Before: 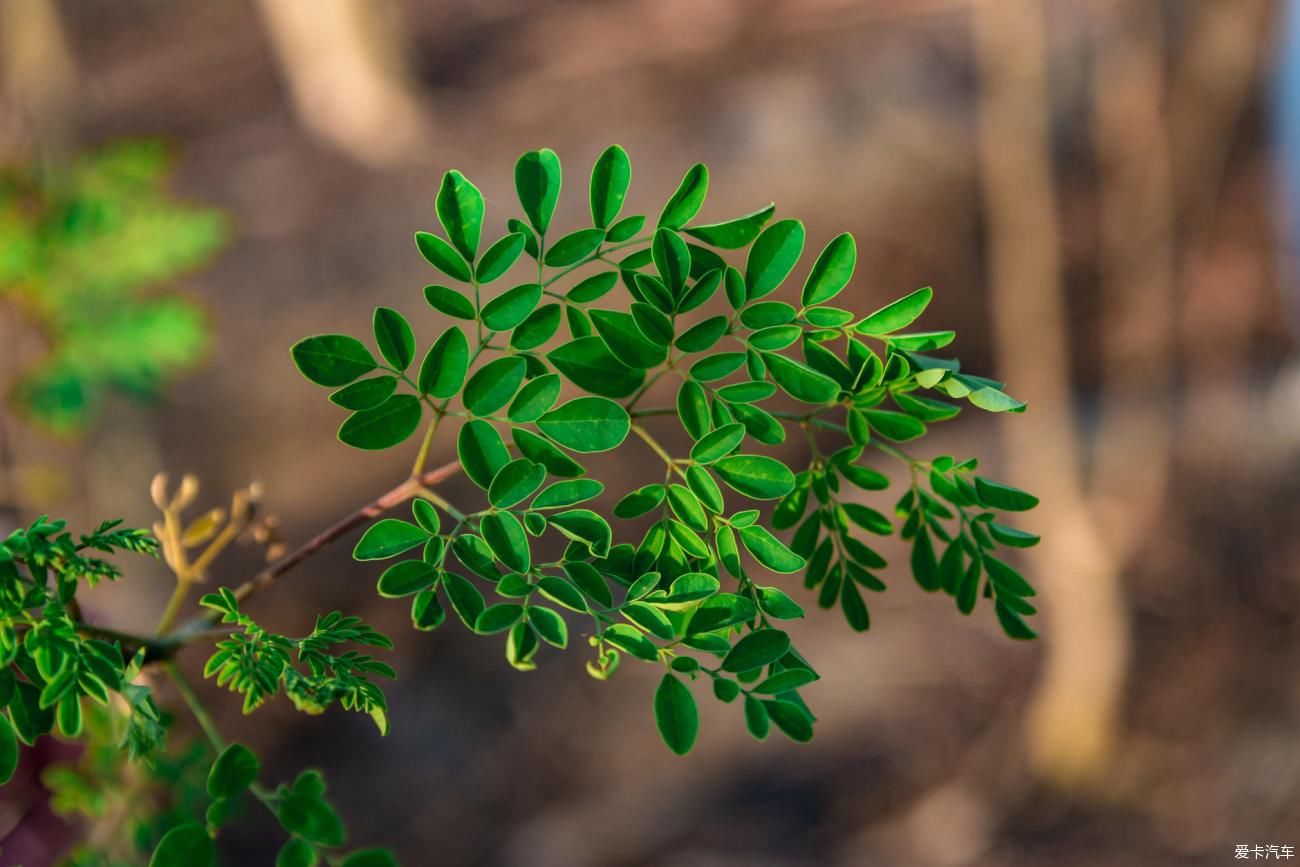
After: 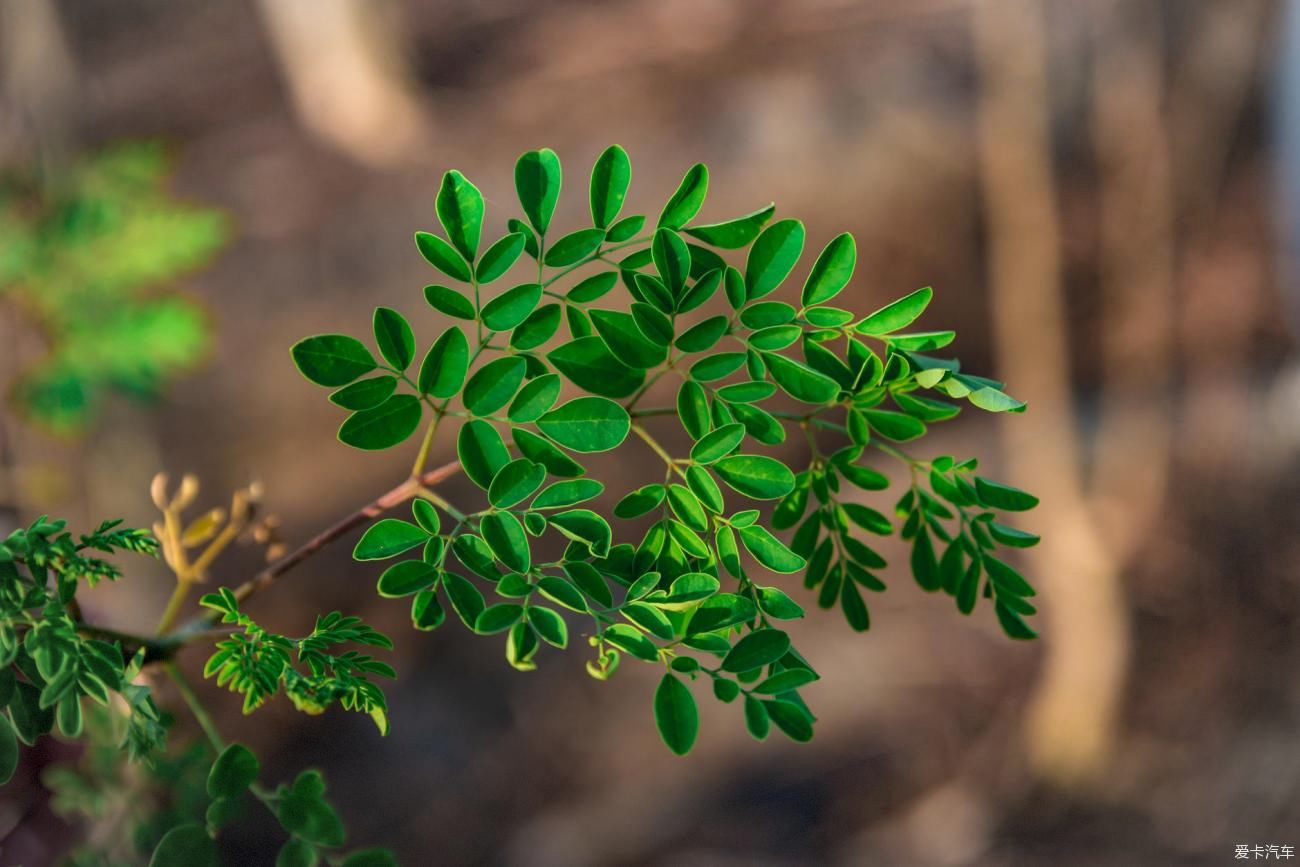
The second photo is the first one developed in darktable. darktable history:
tone equalizer: -7 EV 0.1 EV, edges refinement/feathering 500, mask exposure compensation -1.57 EV, preserve details no
vignetting: brightness -0.168, automatic ratio true, dithering 8-bit output
